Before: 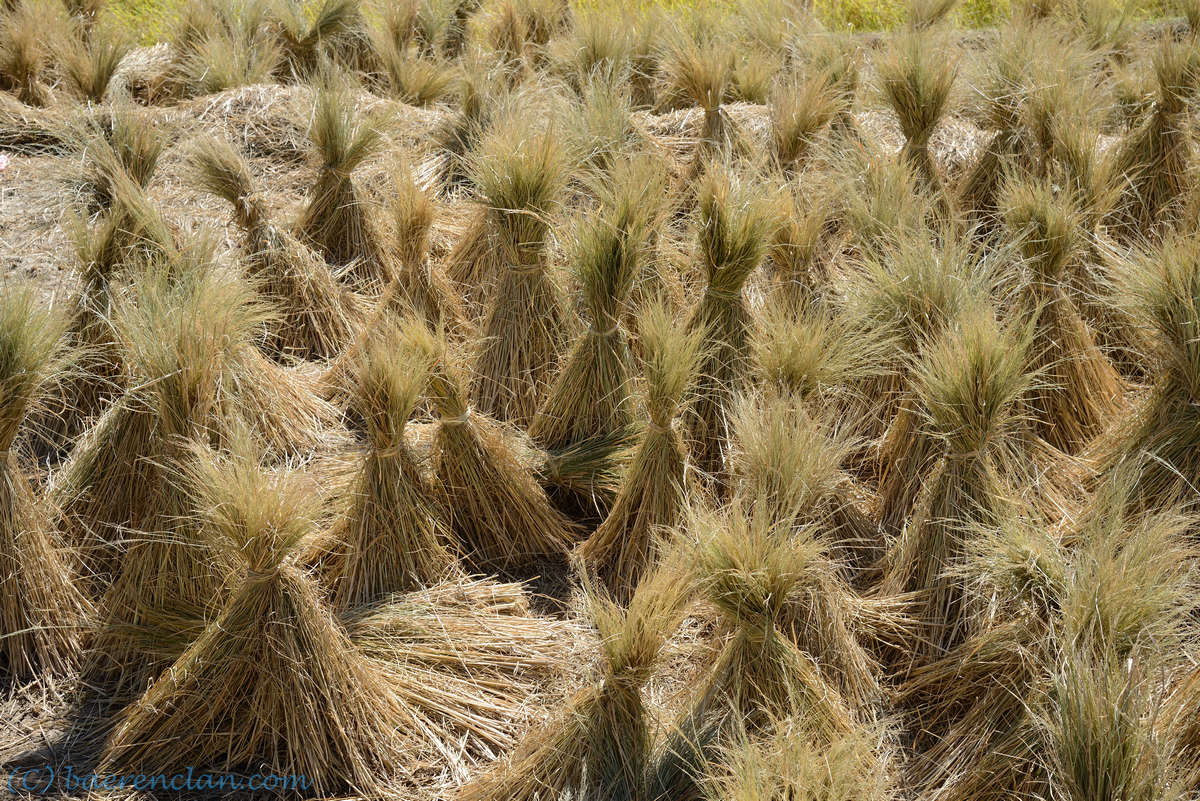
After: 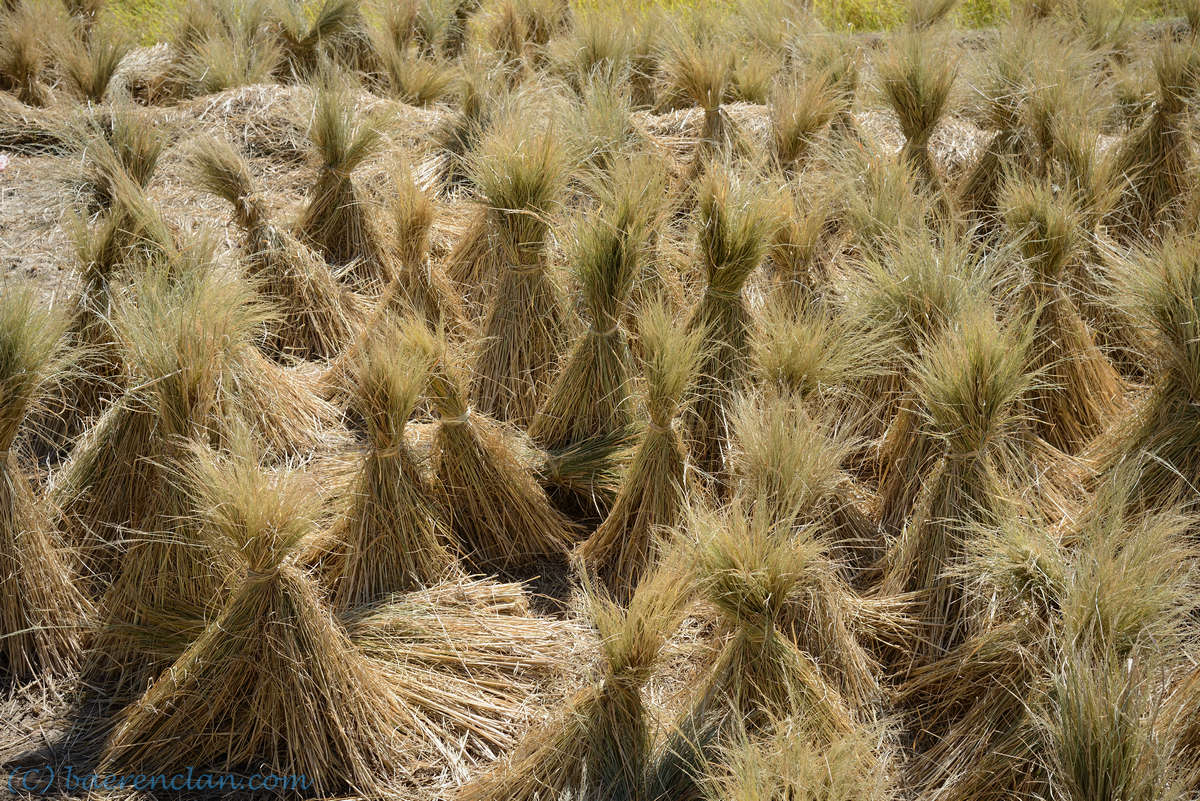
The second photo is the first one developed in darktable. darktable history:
vignetting: fall-off radius 99.93%, brightness -0.318, saturation -0.05, width/height ratio 1.344, unbound false
